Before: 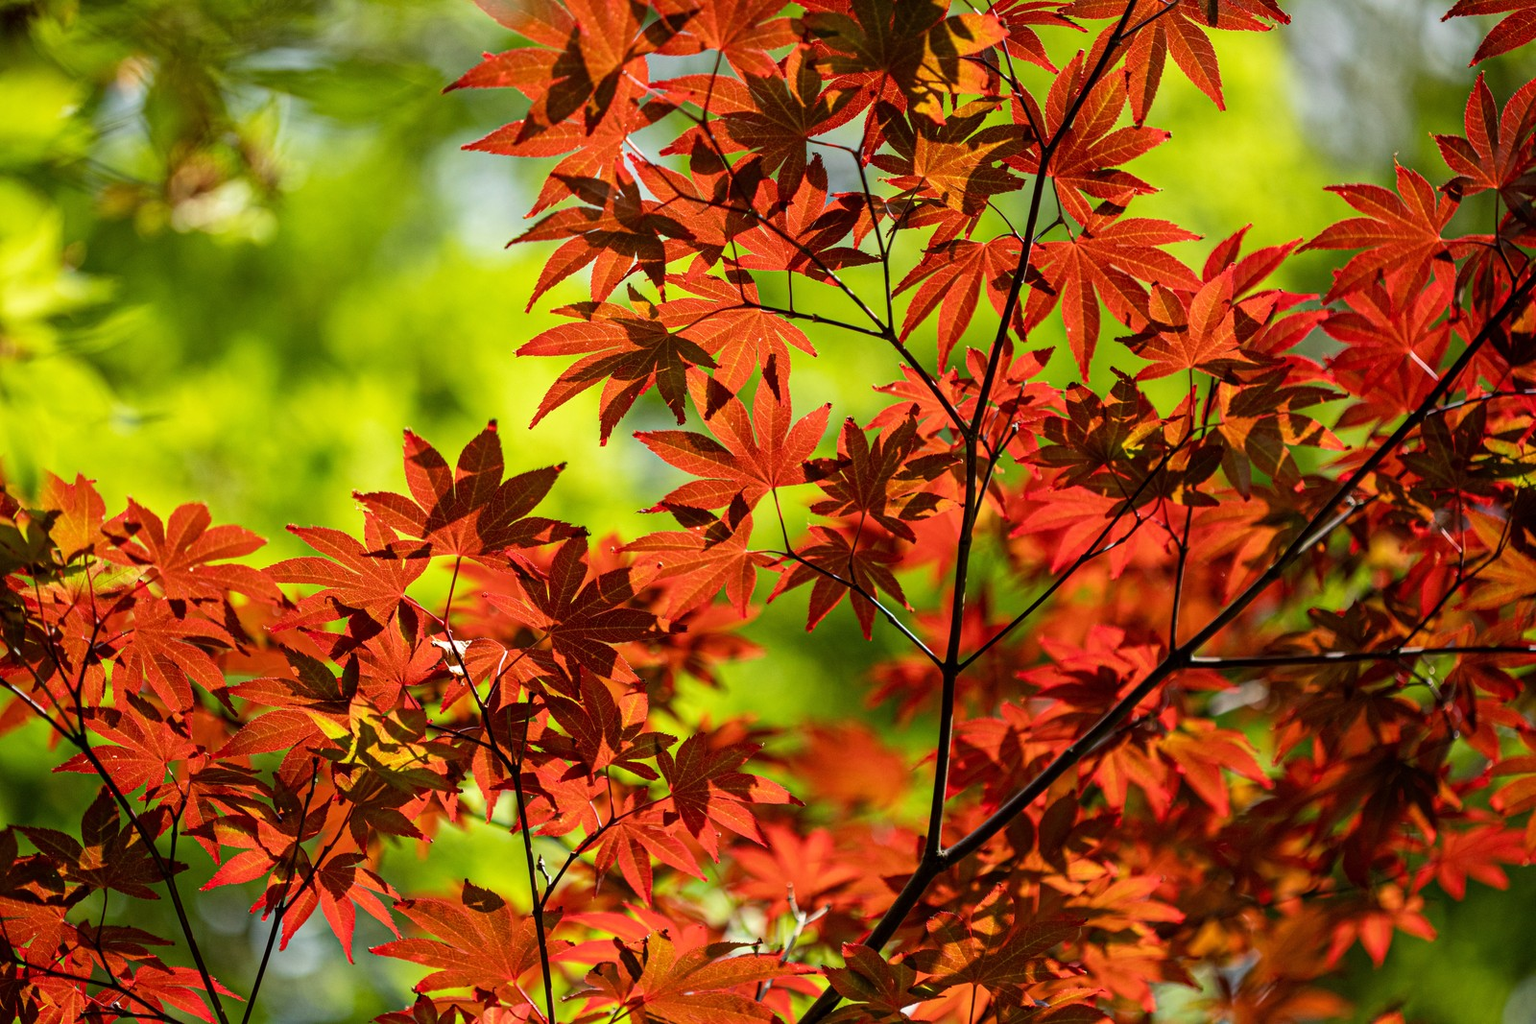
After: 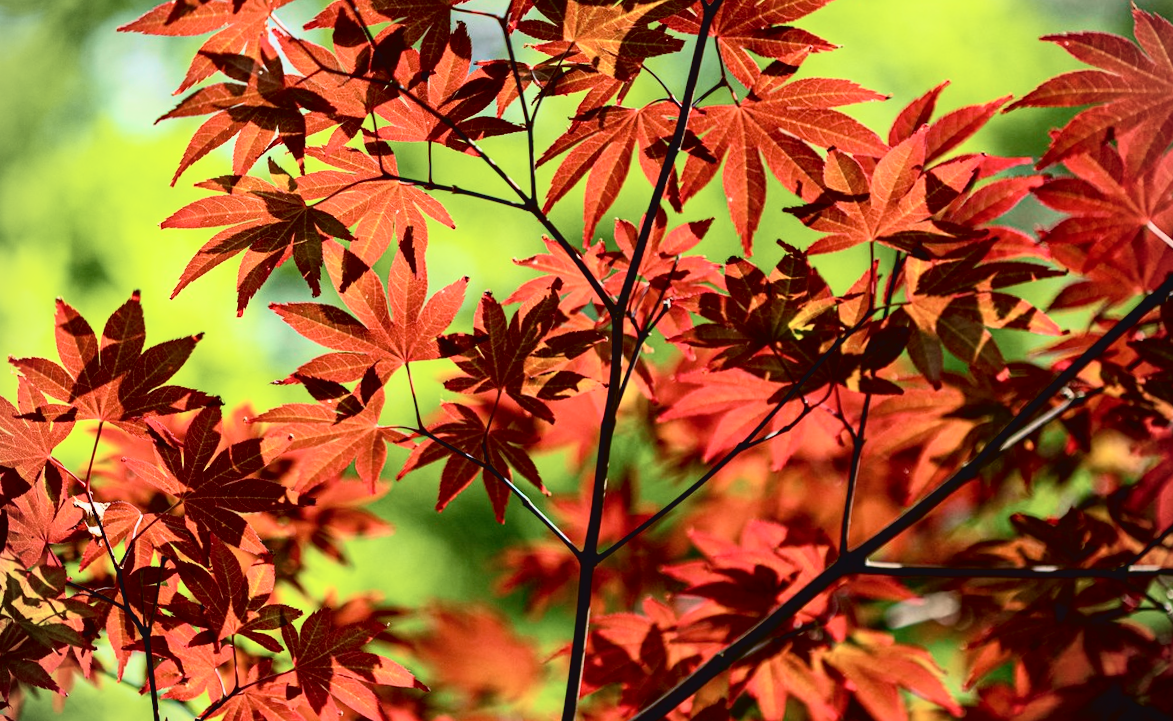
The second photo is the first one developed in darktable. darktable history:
exposure: black level correction 0.01, exposure 0.014 EV, compensate highlight preservation false
tone curve: curves: ch0 [(0, 0.039) (0.104, 0.094) (0.285, 0.301) (0.673, 0.796) (0.845, 0.932) (0.994, 0.971)]; ch1 [(0, 0) (0.356, 0.385) (0.424, 0.405) (0.498, 0.502) (0.586, 0.57) (0.657, 0.642) (1, 1)]; ch2 [(0, 0) (0.424, 0.438) (0.46, 0.453) (0.515, 0.505) (0.557, 0.57) (0.612, 0.583) (0.722, 0.67) (1, 1)], color space Lab, independent channels, preserve colors none
rotate and perspective: rotation 1.69°, lens shift (vertical) -0.023, lens shift (horizontal) -0.291, crop left 0.025, crop right 0.988, crop top 0.092, crop bottom 0.842
crop: left 16.768%, top 8.653%, right 8.362%, bottom 12.485%
vignetting: fall-off start 91.19%
